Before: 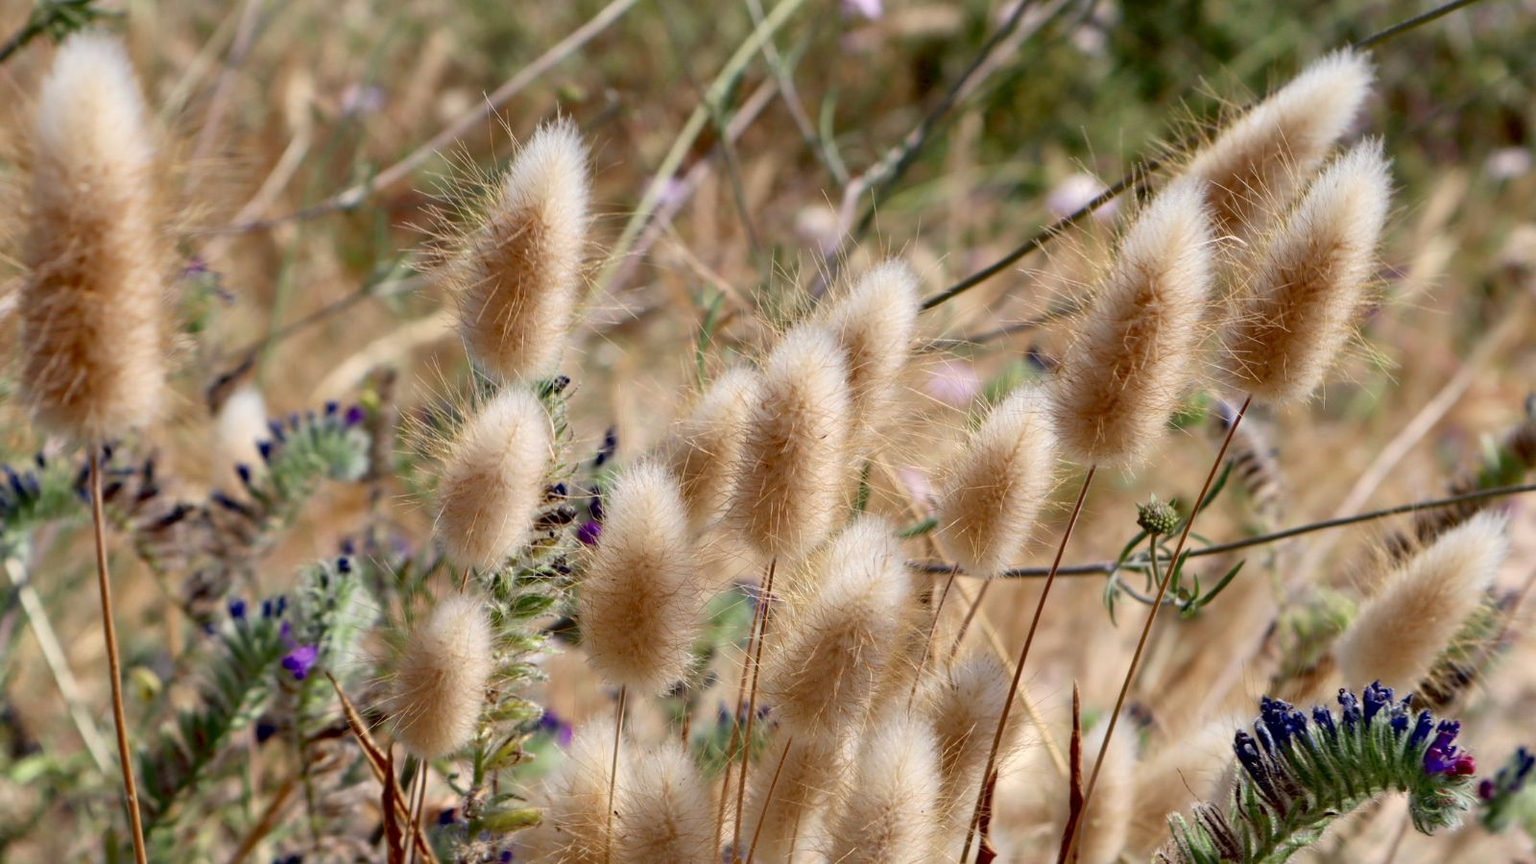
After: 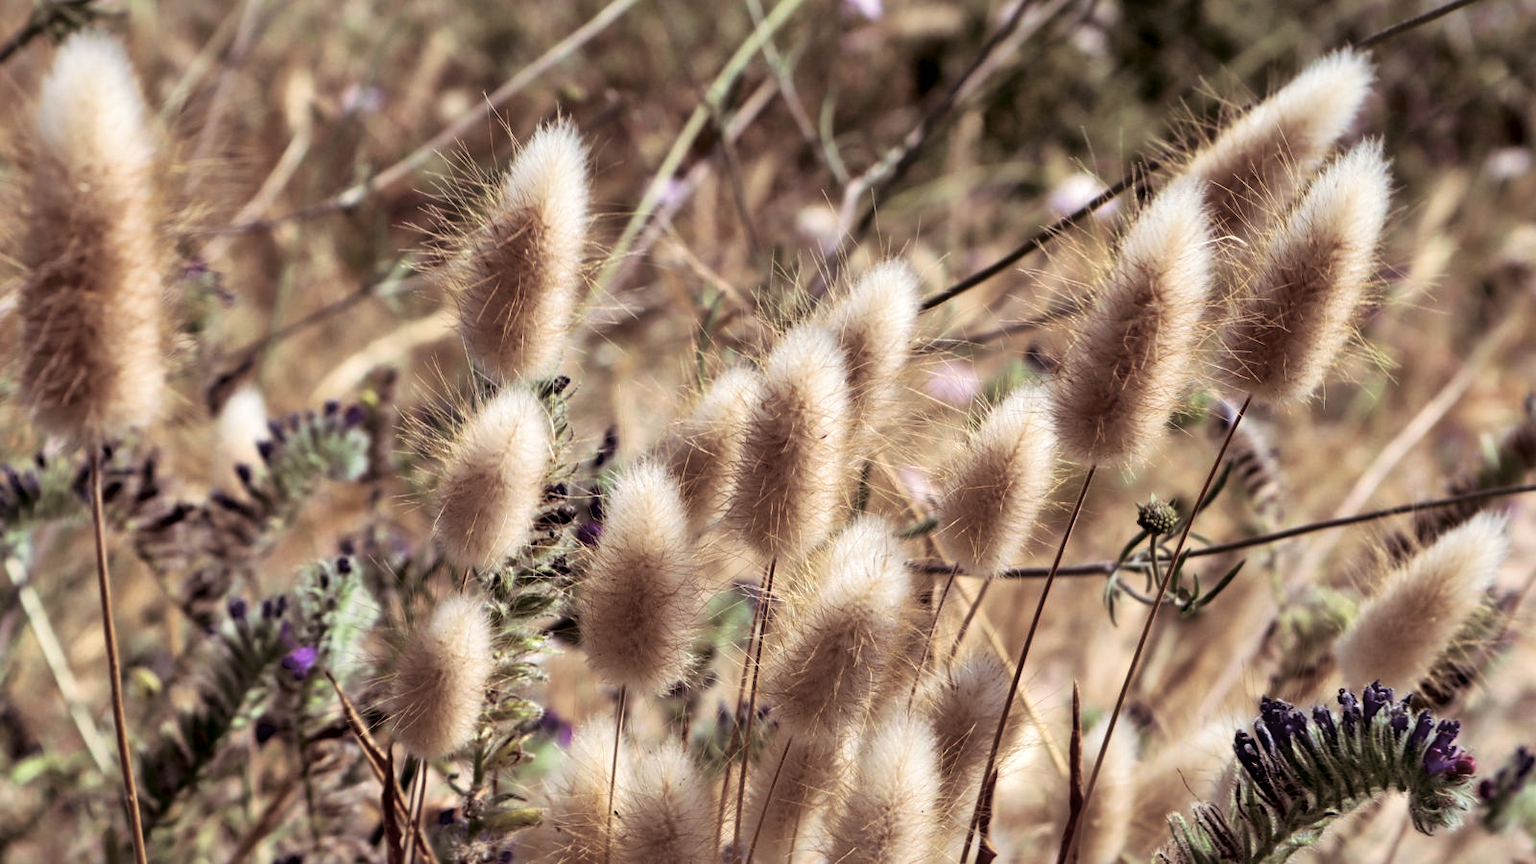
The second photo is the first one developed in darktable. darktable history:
split-toning: shadows › saturation 0.24, highlights › hue 54°, highlights › saturation 0.24
local contrast: mode bilateral grid, contrast 25, coarseness 60, detail 151%, midtone range 0.2
tone equalizer: on, module defaults
